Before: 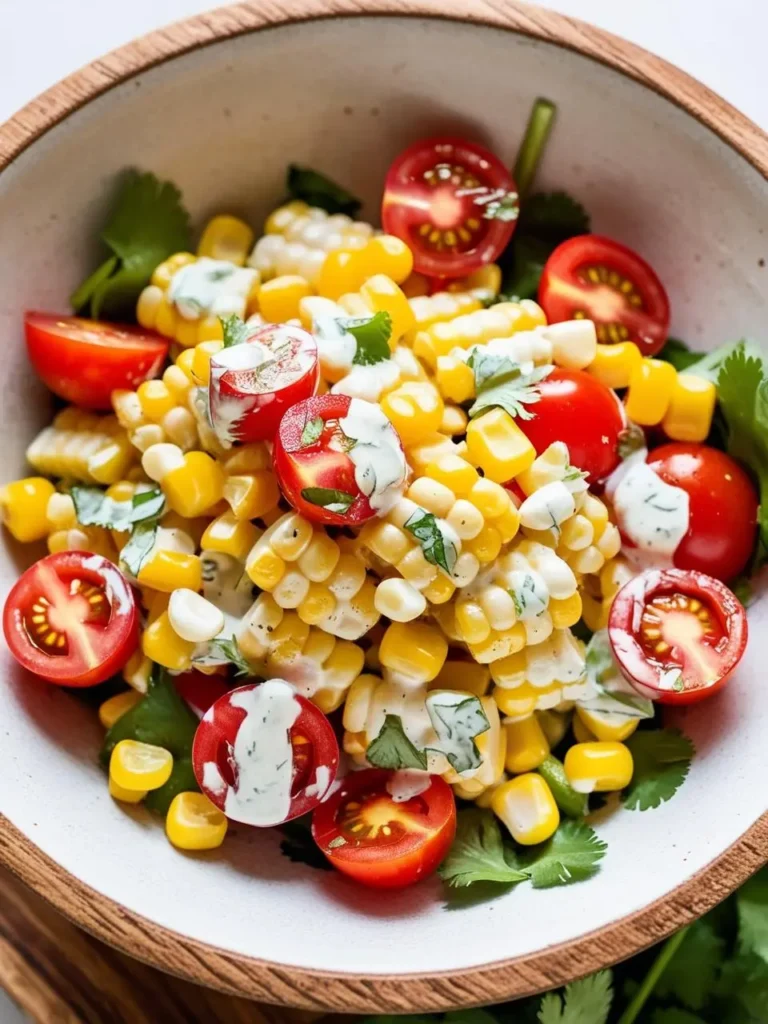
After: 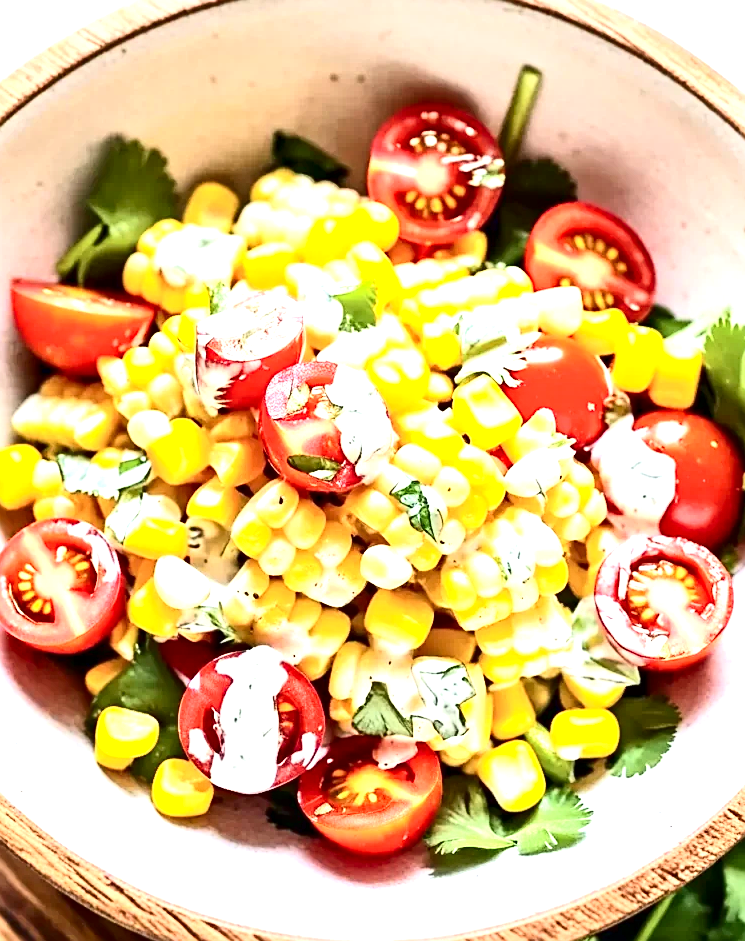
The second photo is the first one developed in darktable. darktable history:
contrast brightness saturation: contrast 0.286
crop: left 1.917%, top 3.253%, right 1.063%, bottom 4.842%
exposure: black level correction 0, exposure 1.391 EV, compensate highlight preservation false
contrast equalizer: octaves 7, y [[0.5, 0.5, 0.544, 0.569, 0.5, 0.5], [0.5 ×6], [0.5 ×6], [0 ×6], [0 ×6]]
sharpen: on, module defaults
